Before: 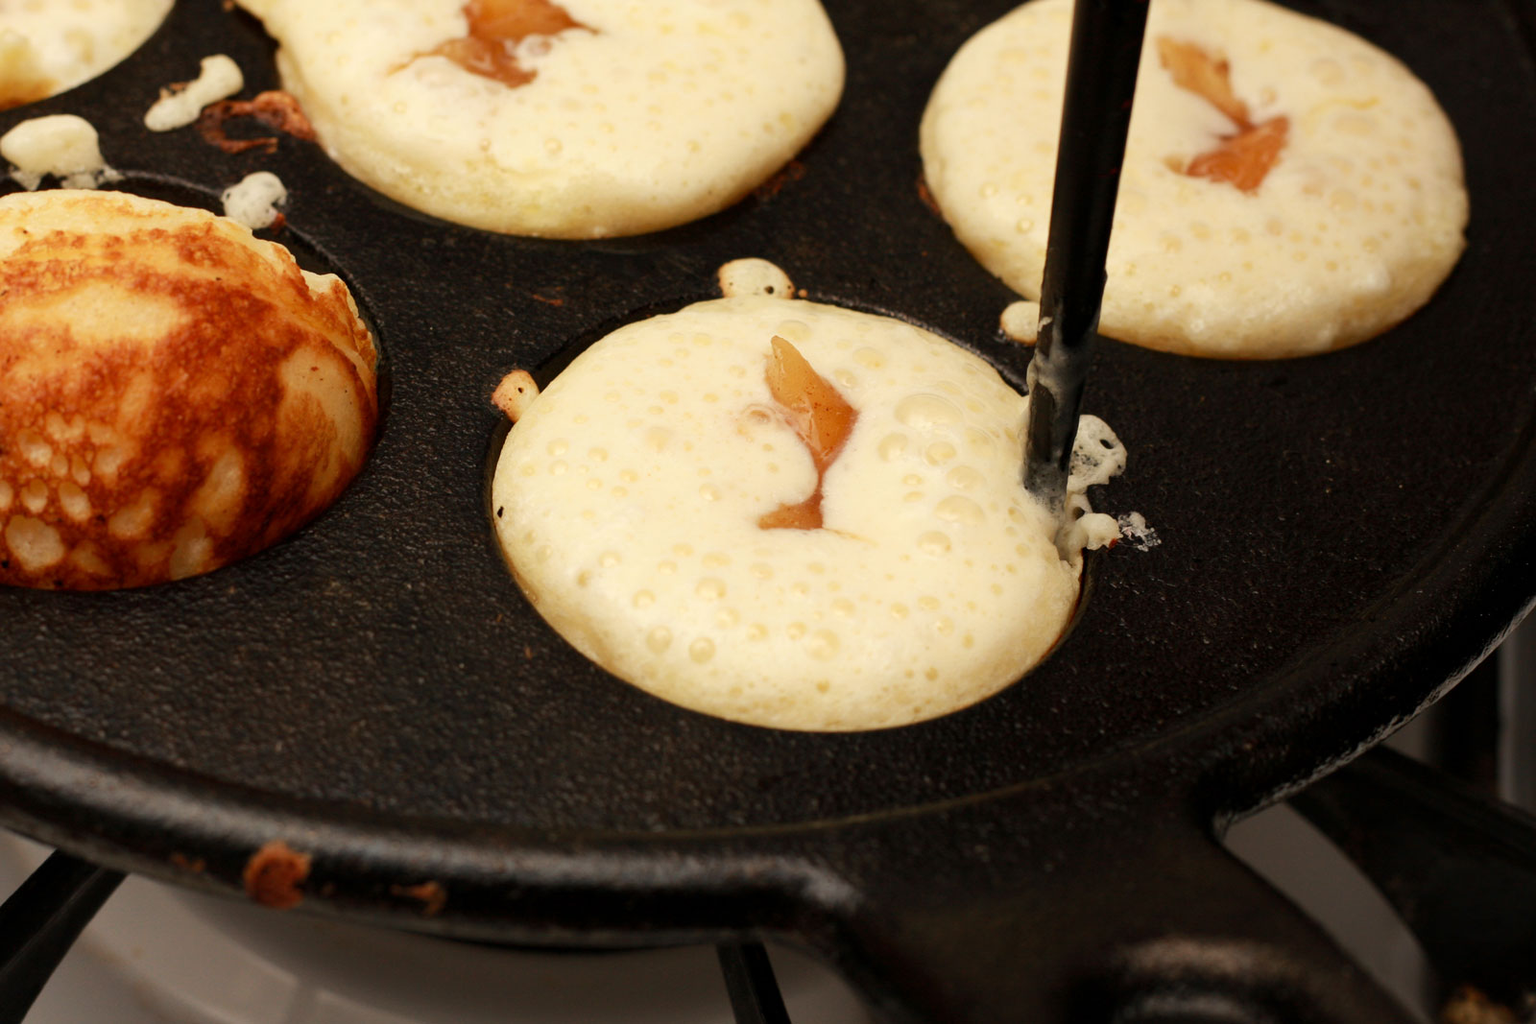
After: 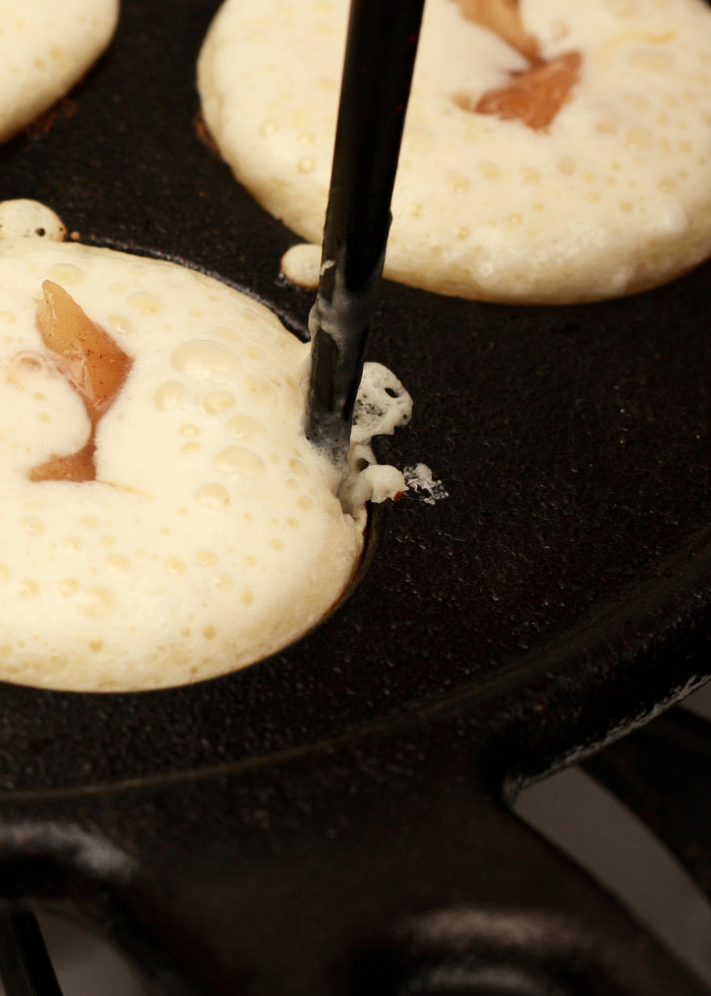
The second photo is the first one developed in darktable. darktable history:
crop: left 47.619%, top 6.641%, right 7.904%
contrast brightness saturation: contrast 0.11, saturation -0.157
